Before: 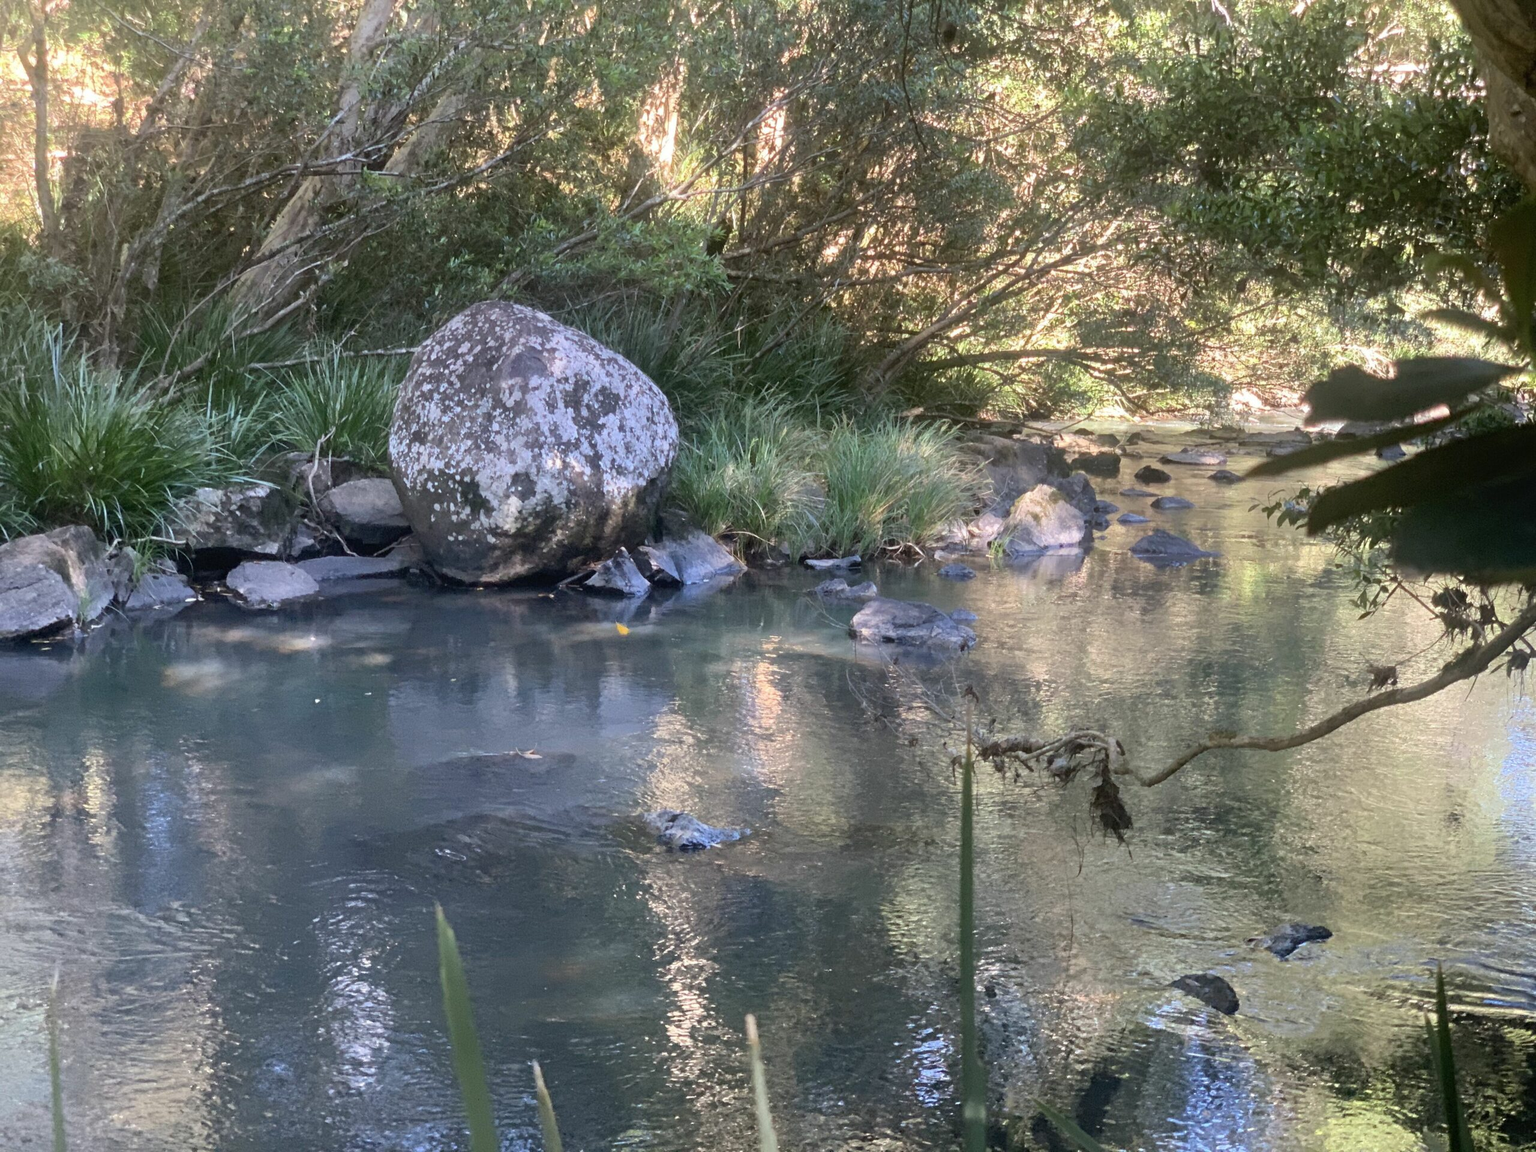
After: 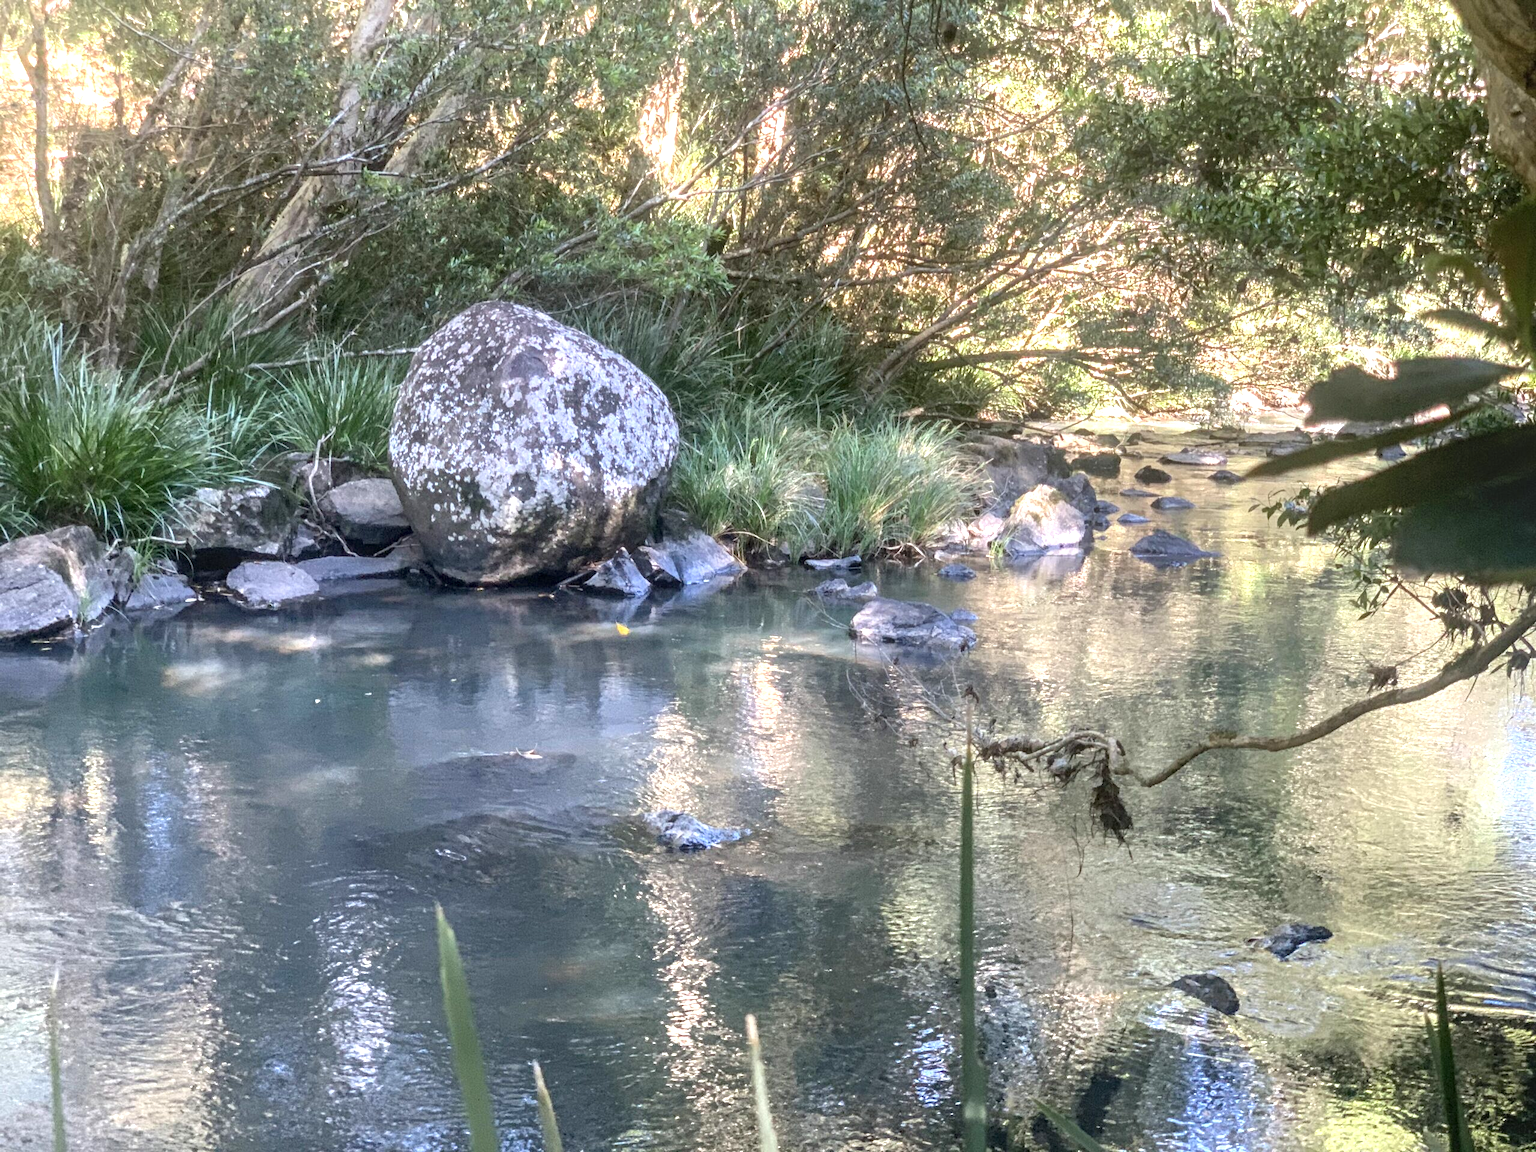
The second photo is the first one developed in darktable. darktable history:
local contrast: highlights 4%, shadows 4%, detail 133%
exposure: exposure 0.694 EV, compensate exposure bias true, compensate highlight preservation false
